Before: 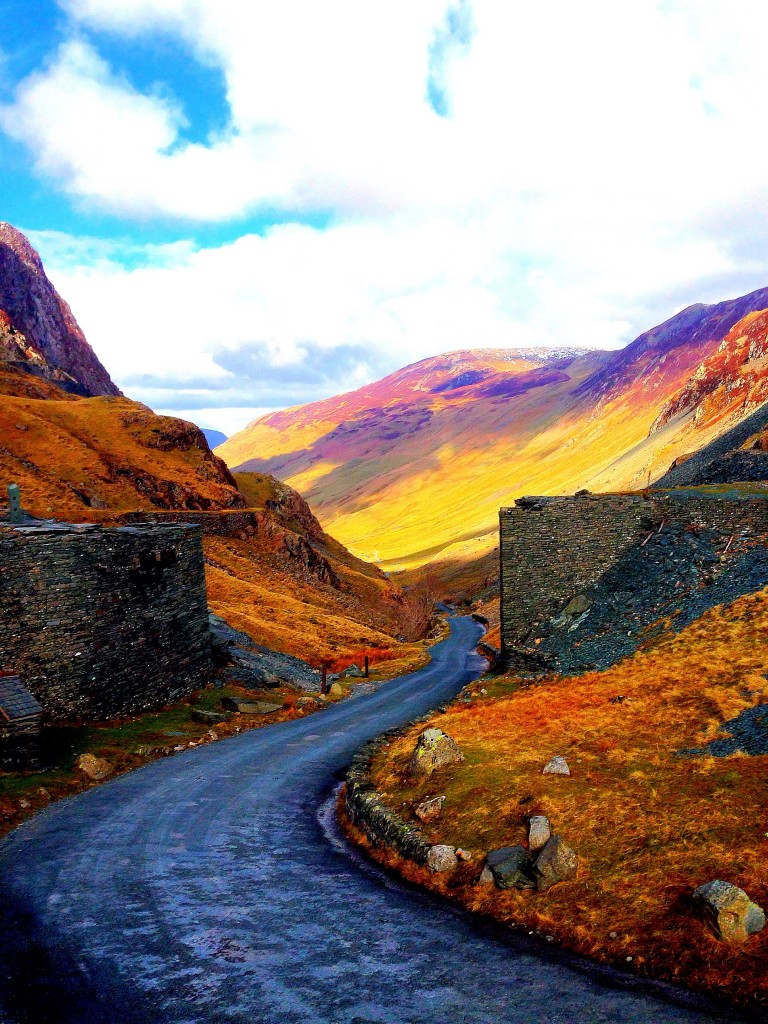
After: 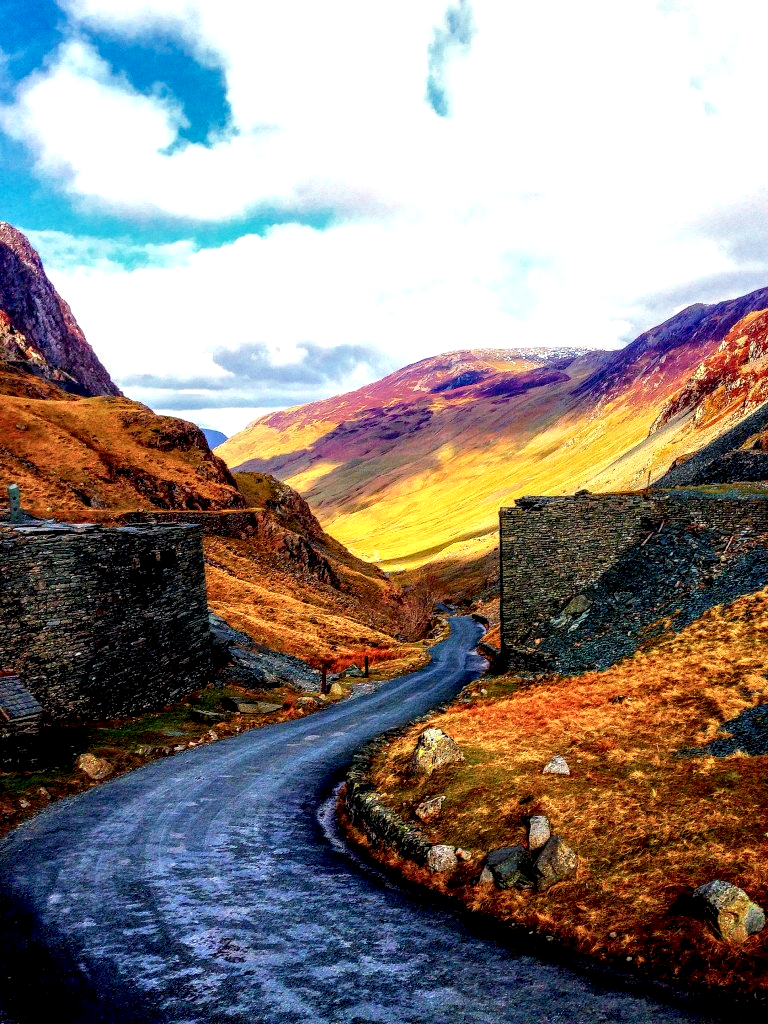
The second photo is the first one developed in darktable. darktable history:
local contrast: highlights 19%, detail 186%
